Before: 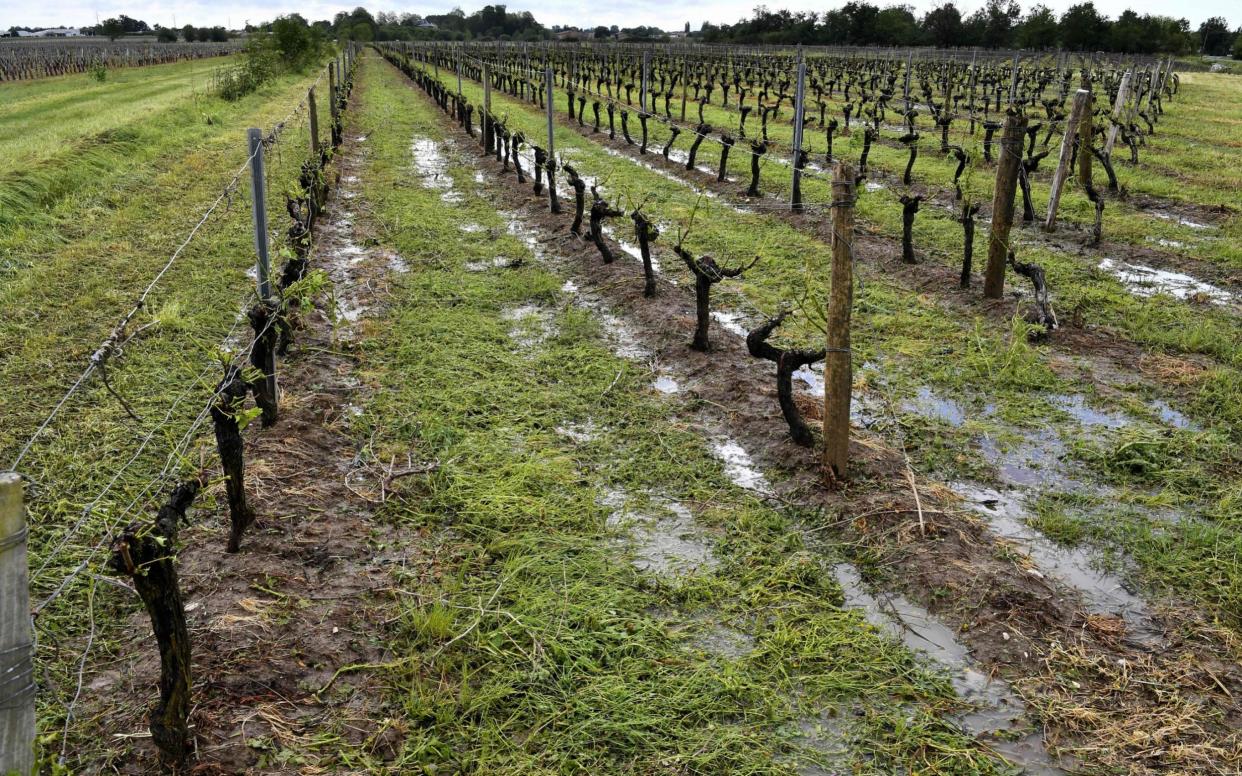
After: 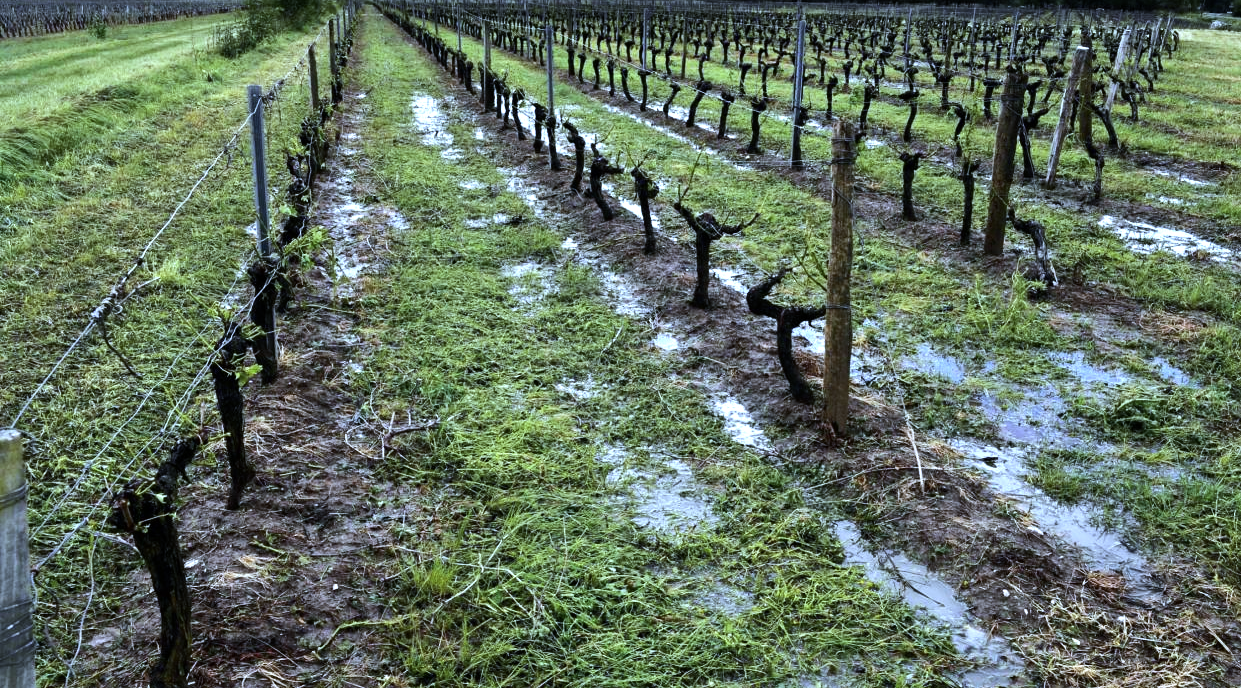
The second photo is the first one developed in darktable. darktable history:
tone equalizer: -8 EV -0.75 EV, -7 EV -0.7 EV, -6 EV -0.6 EV, -5 EV -0.4 EV, -3 EV 0.4 EV, -2 EV 0.6 EV, -1 EV 0.7 EV, +0 EV 0.75 EV, edges refinement/feathering 500, mask exposure compensation -1.57 EV, preserve details no
crop and rotate: top 5.609%, bottom 5.609%
white balance: red 0.931, blue 1.11
color calibration: x 0.37, y 0.382, temperature 4313.32 K
